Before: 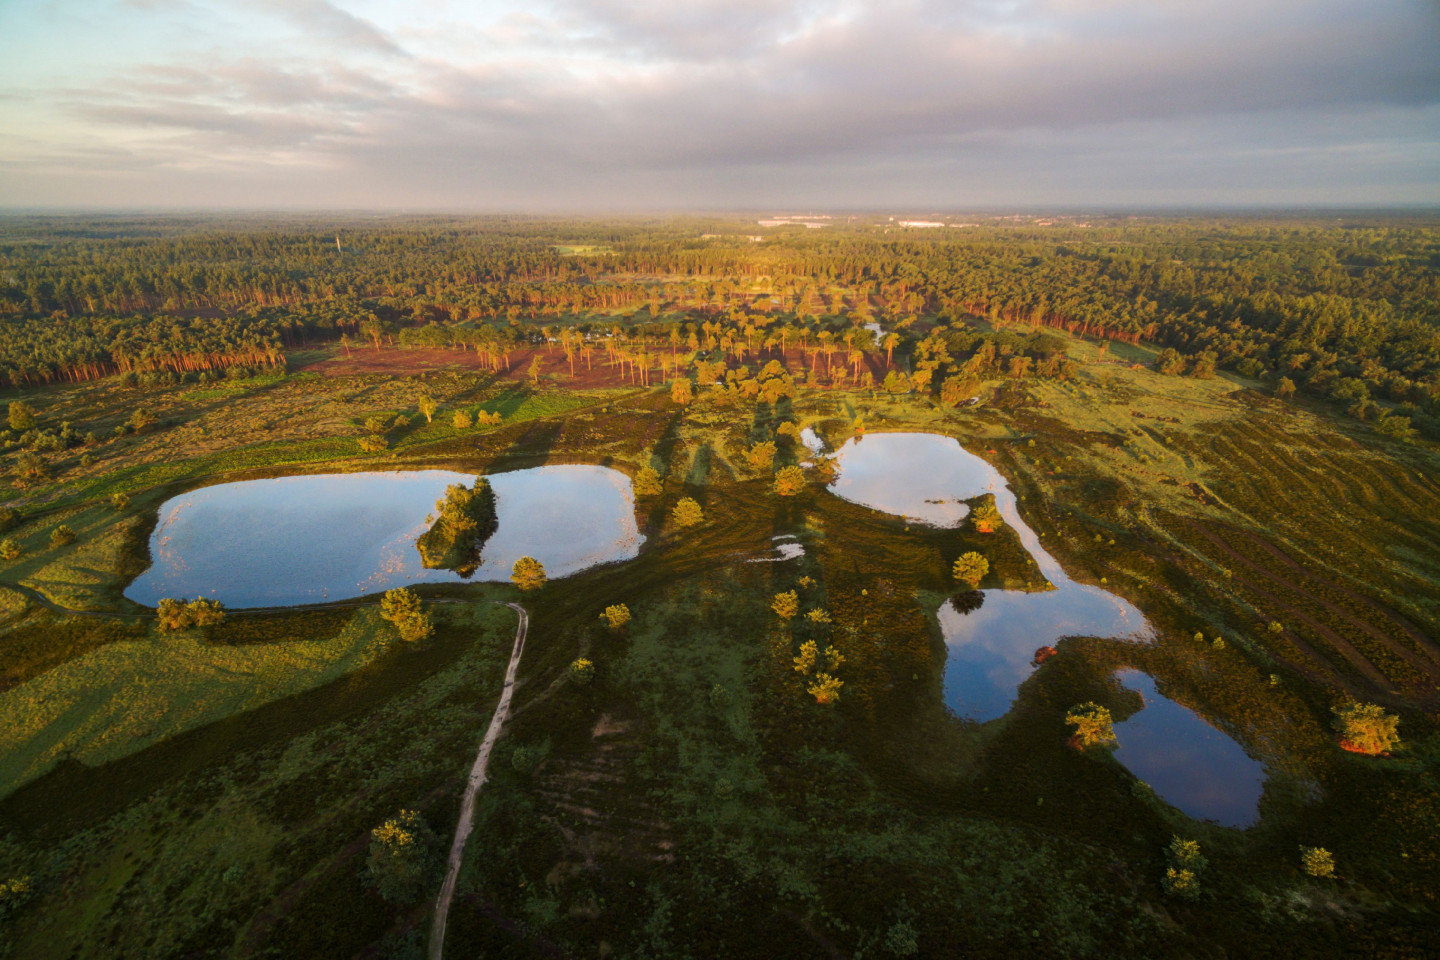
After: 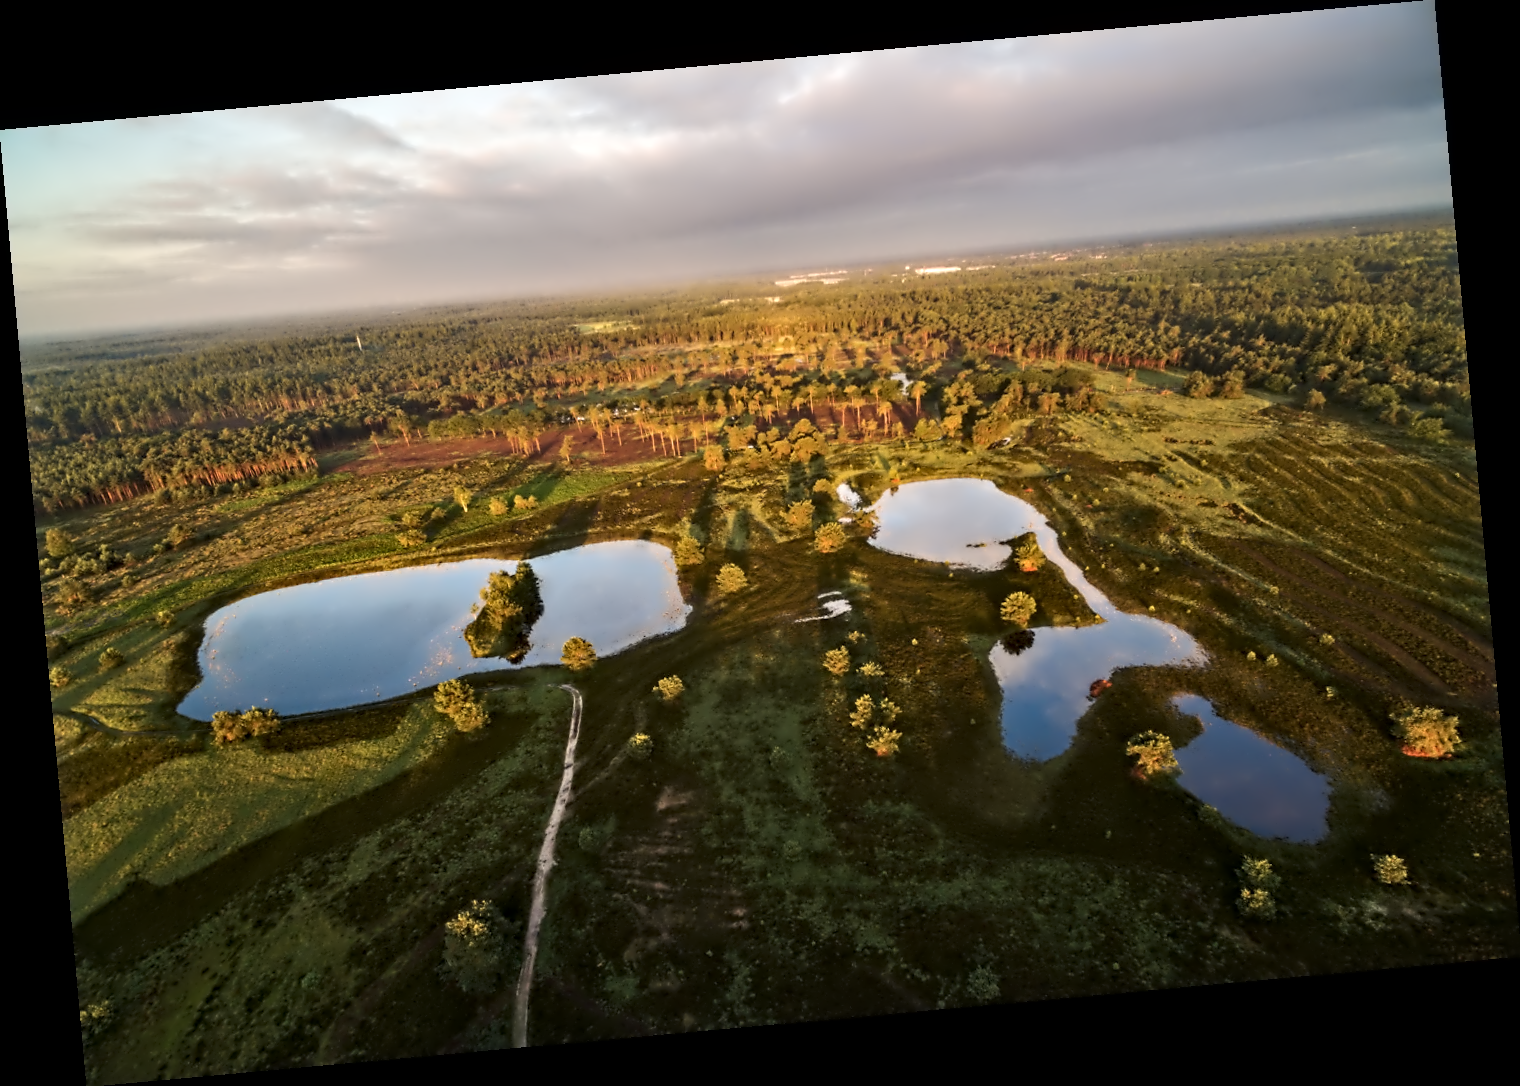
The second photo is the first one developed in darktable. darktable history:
rotate and perspective: rotation -5.2°, automatic cropping off
contrast equalizer: octaves 7, y [[0.5, 0.542, 0.583, 0.625, 0.667, 0.708], [0.5 ×6], [0.5 ×6], [0, 0.033, 0.067, 0.1, 0.133, 0.167], [0, 0.05, 0.1, 0.15, 0.2, 0.25]]
